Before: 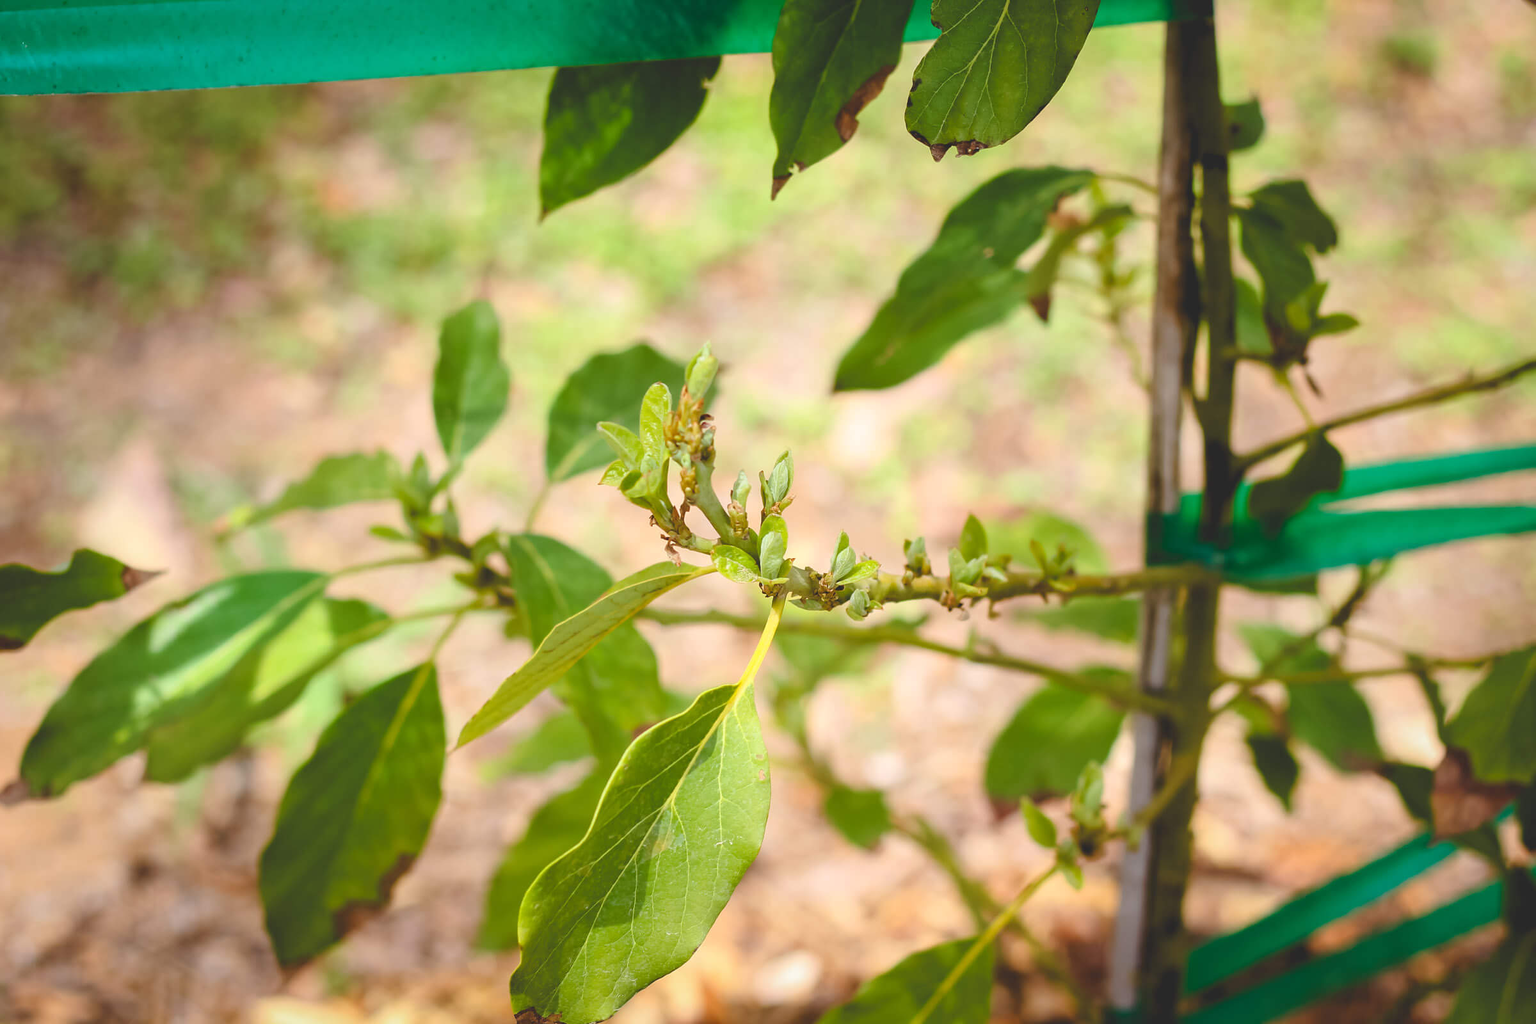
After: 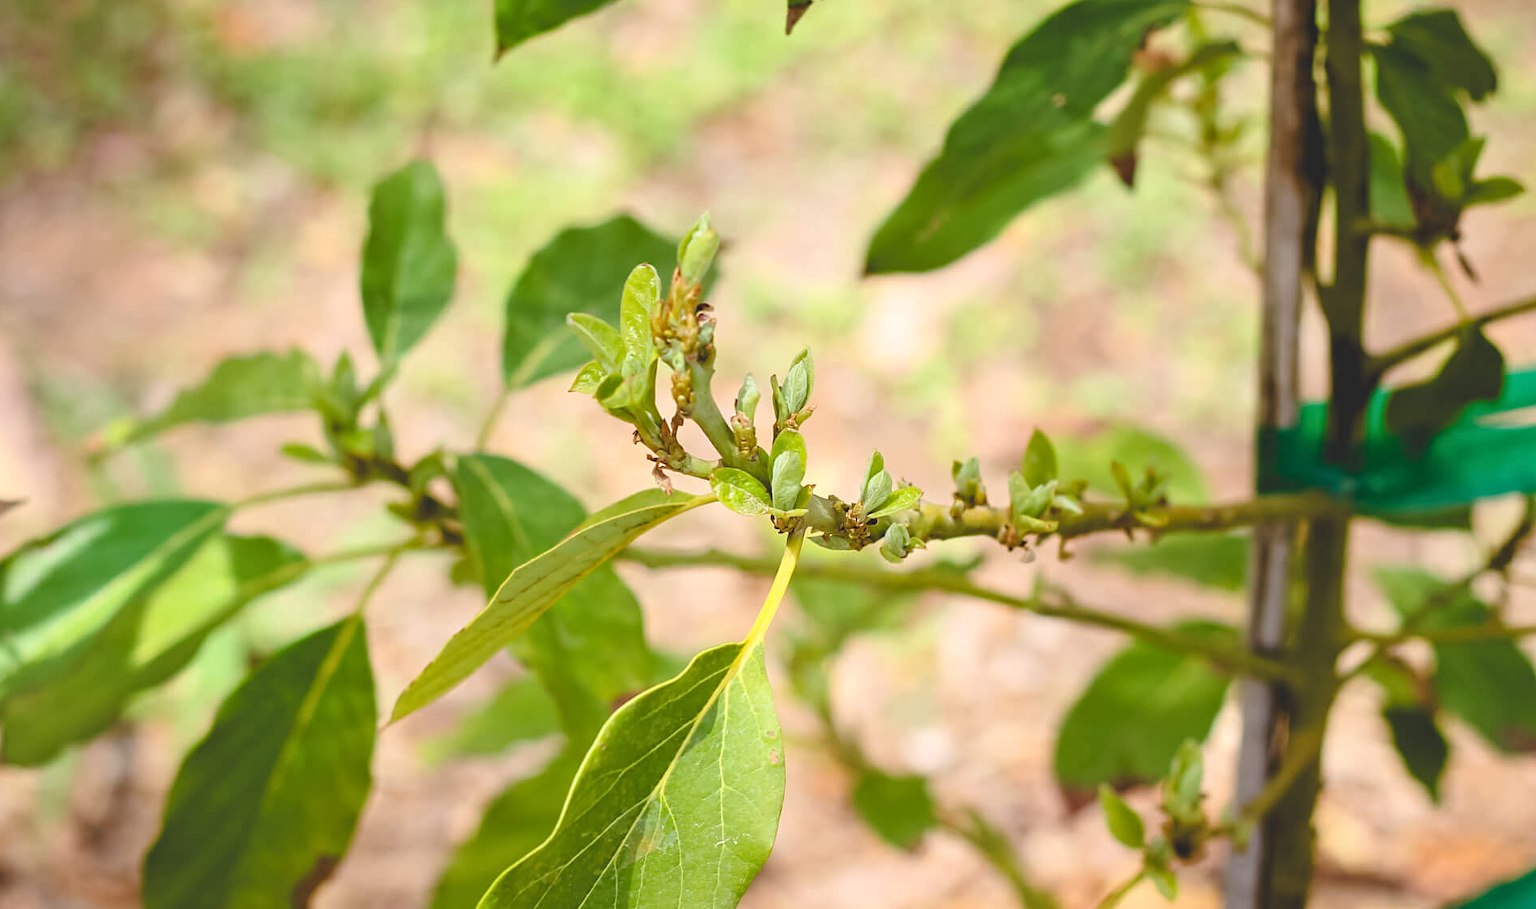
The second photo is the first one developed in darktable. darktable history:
crop: left 9.537%, top 16.892%, right 10.86%, bottom 12.396%
contrast equalizer: octaves 7, y [[0.502, 0.505, 0.512, 0.529, 0.564, 0.588], [0.5 ×6], [0.502, 0.505, 0.512, 0.529, 0.564, 0.588], [0, 0.001, 0.001, 0.004, 0.008, 0.011], [0, 0.001, 0.001, 0.004, 0.008, 0.011]], mix 0.797
